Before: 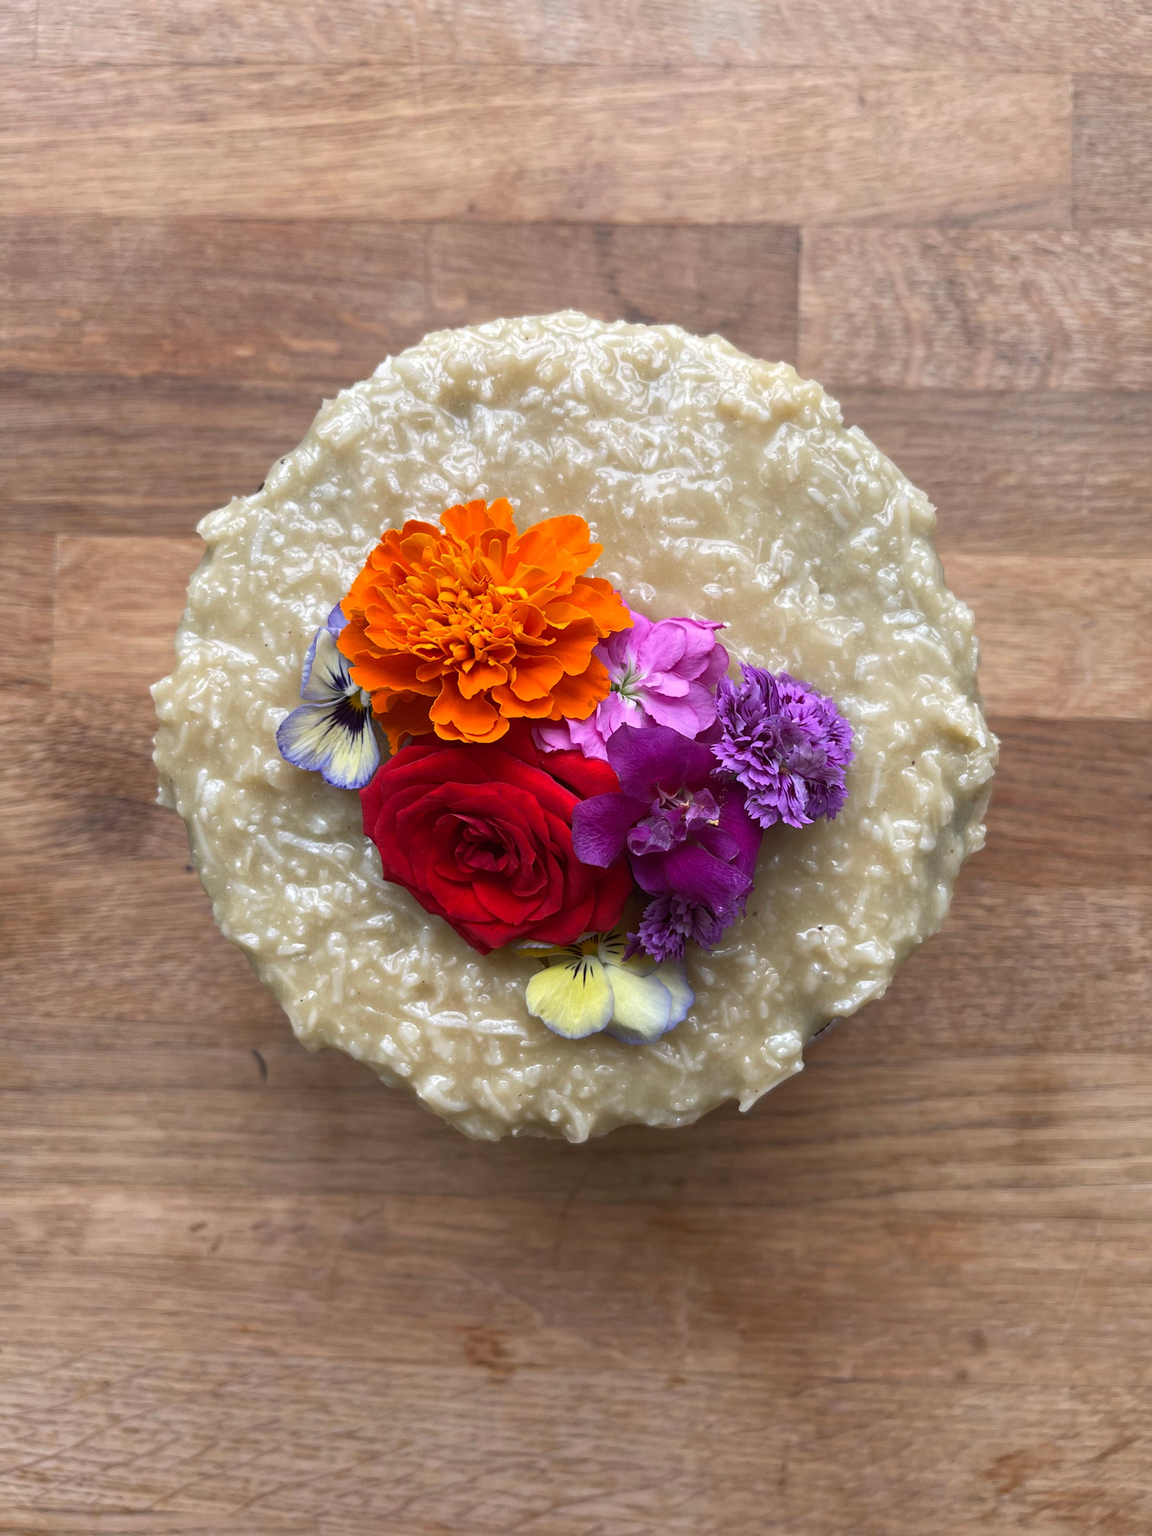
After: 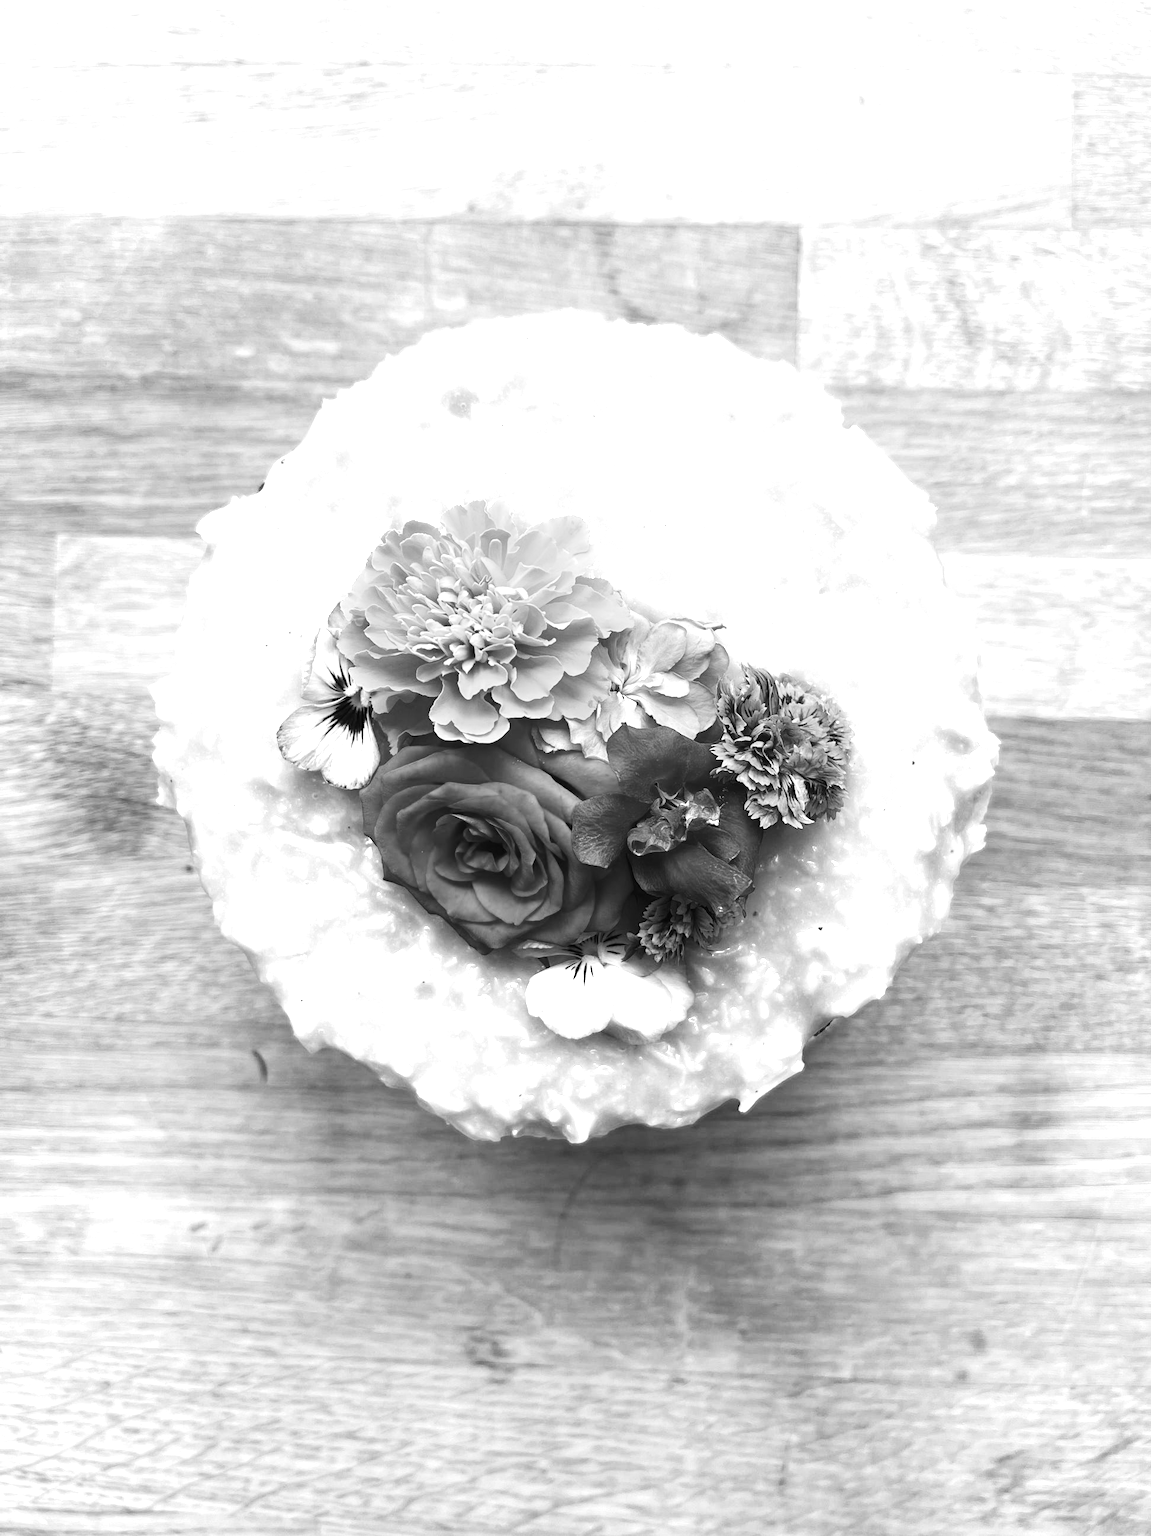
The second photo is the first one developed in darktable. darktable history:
monochrome: a -35.87, b 49.73, size 1.7
contrast brightness saturation: contrast 0.15, brightness 0.05
tone equalizer: -8 EV -0.75 EV, -7 EV -0.7 EV, -6 EV -0.6 EV, -5 EV -0.4 EV, -3 EV 0.4 EV, -2 EV 0.6 EV, -1 EV 0.7 EV, +0 EV 0.75 EV, edges refinement/feathering 500, mask exposure compensation -1.57 EV, preserve details no
exposure: exposure 1 EV, compensate highlight preservation false
